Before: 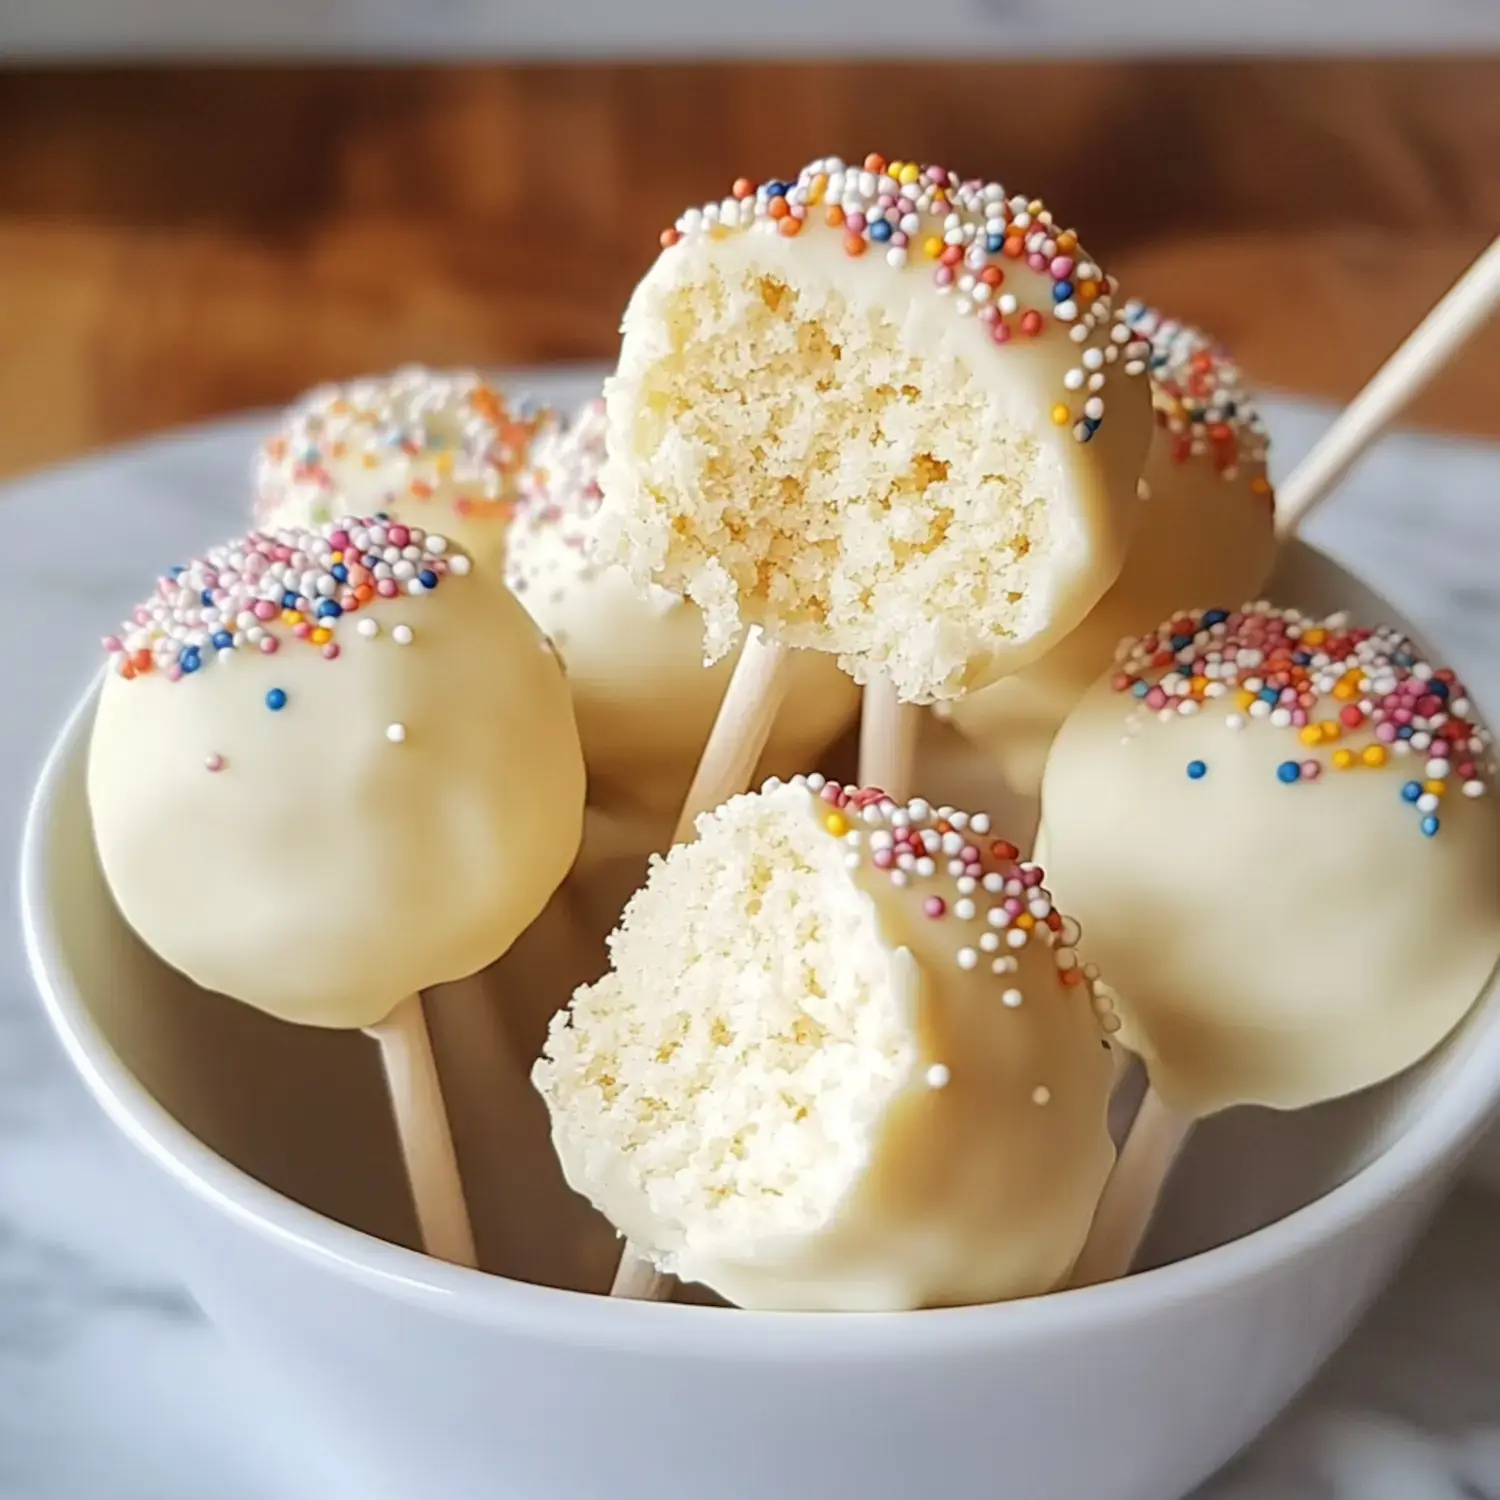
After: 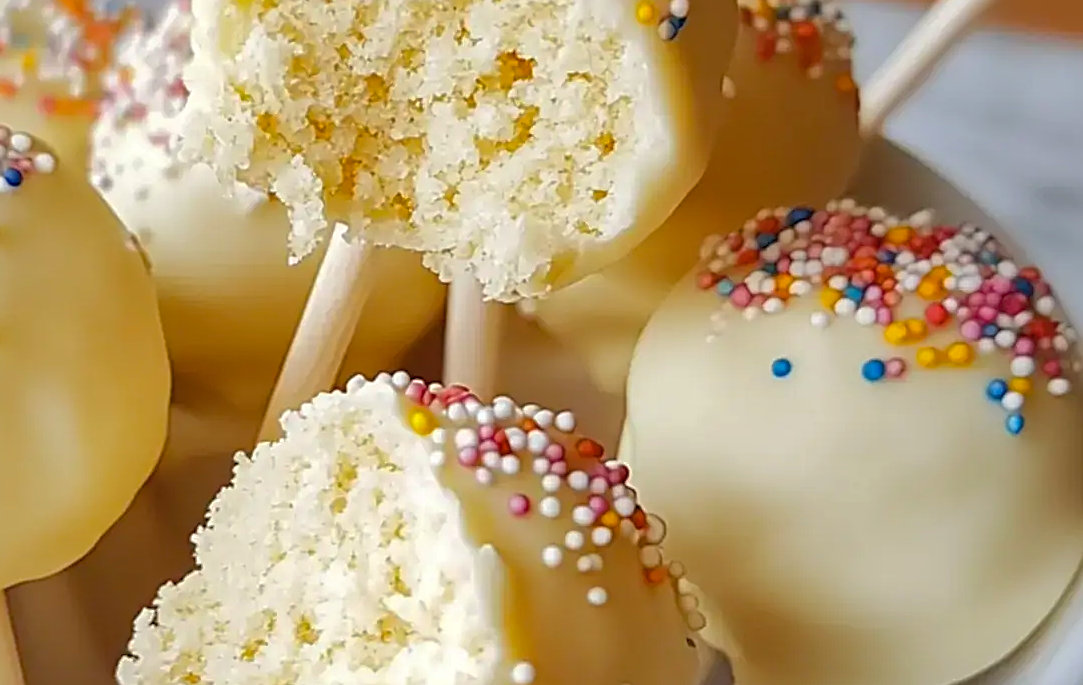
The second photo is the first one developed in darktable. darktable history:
crop and rotate: left 27.736%, top 26.867%, bottom 27.434%
sharpen: on, module defaults
shadows and highlights: highlights color adjustment 32.77%
color balance rgb: linear chroma grading › global chroma 8.974%, perceptual saturation grading › global saturation 11.504%
